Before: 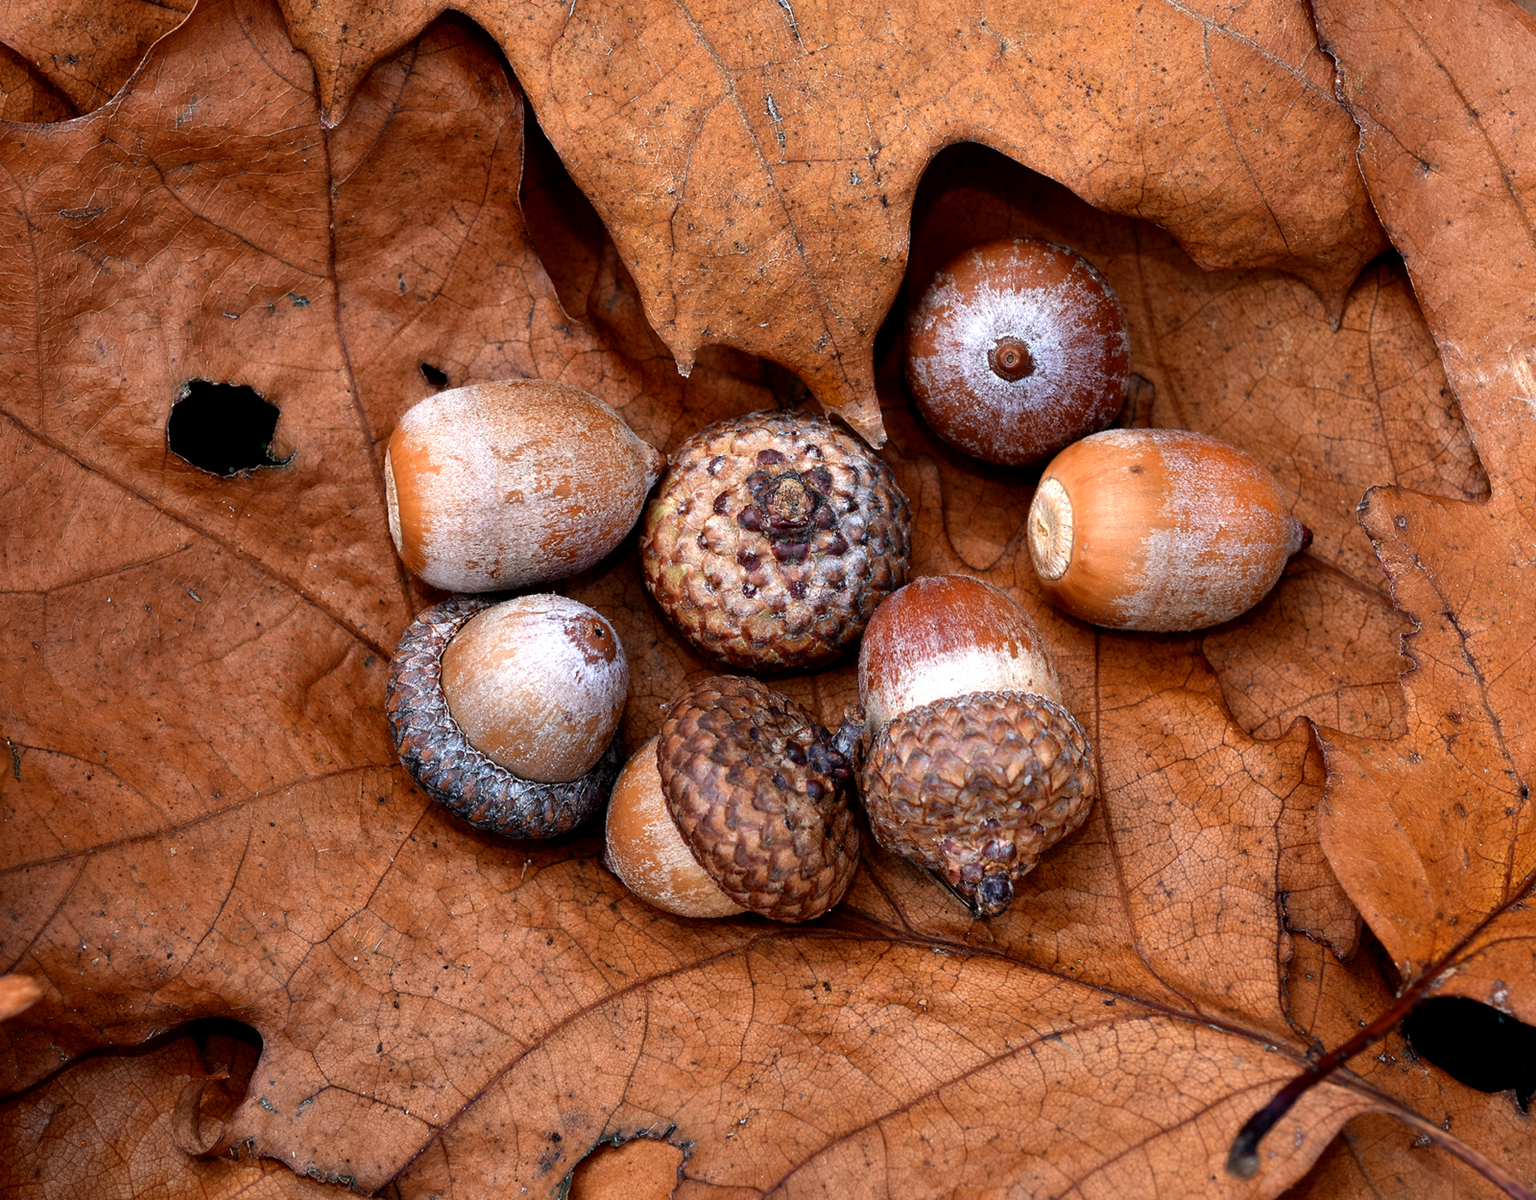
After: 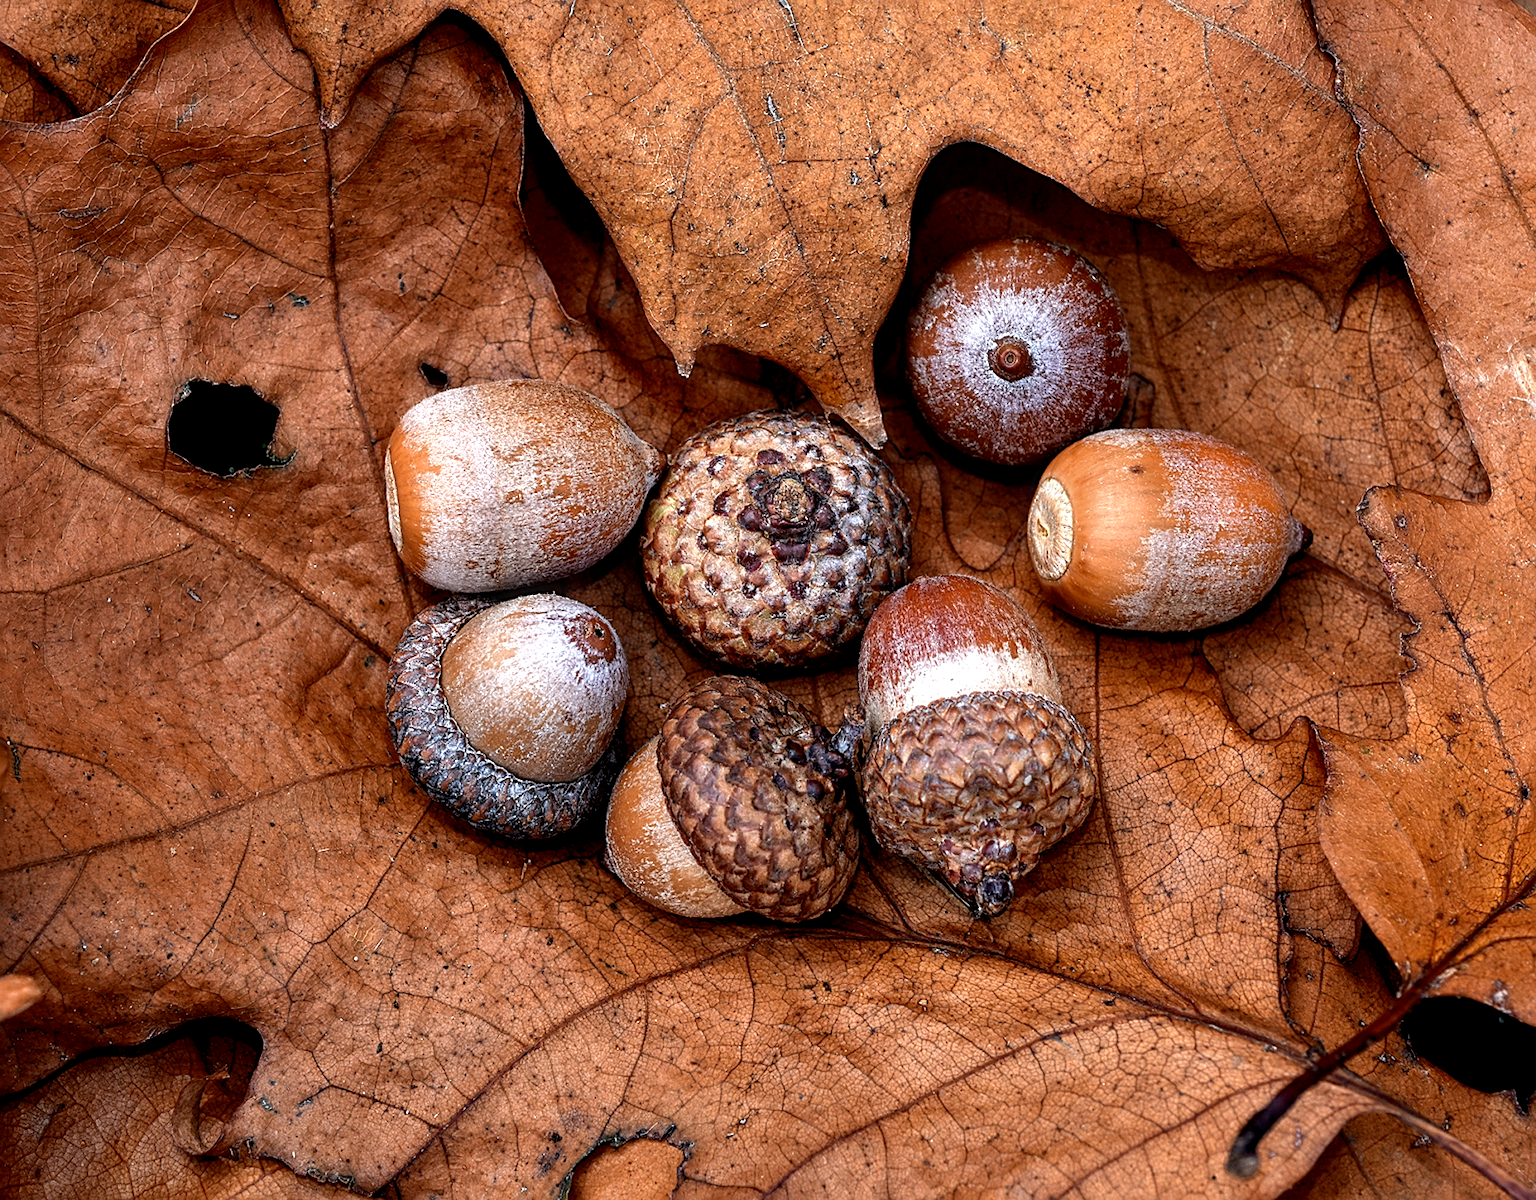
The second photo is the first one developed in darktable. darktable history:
local contrast: highlights 35%, detail 135%
sharpen: on, module defaults
